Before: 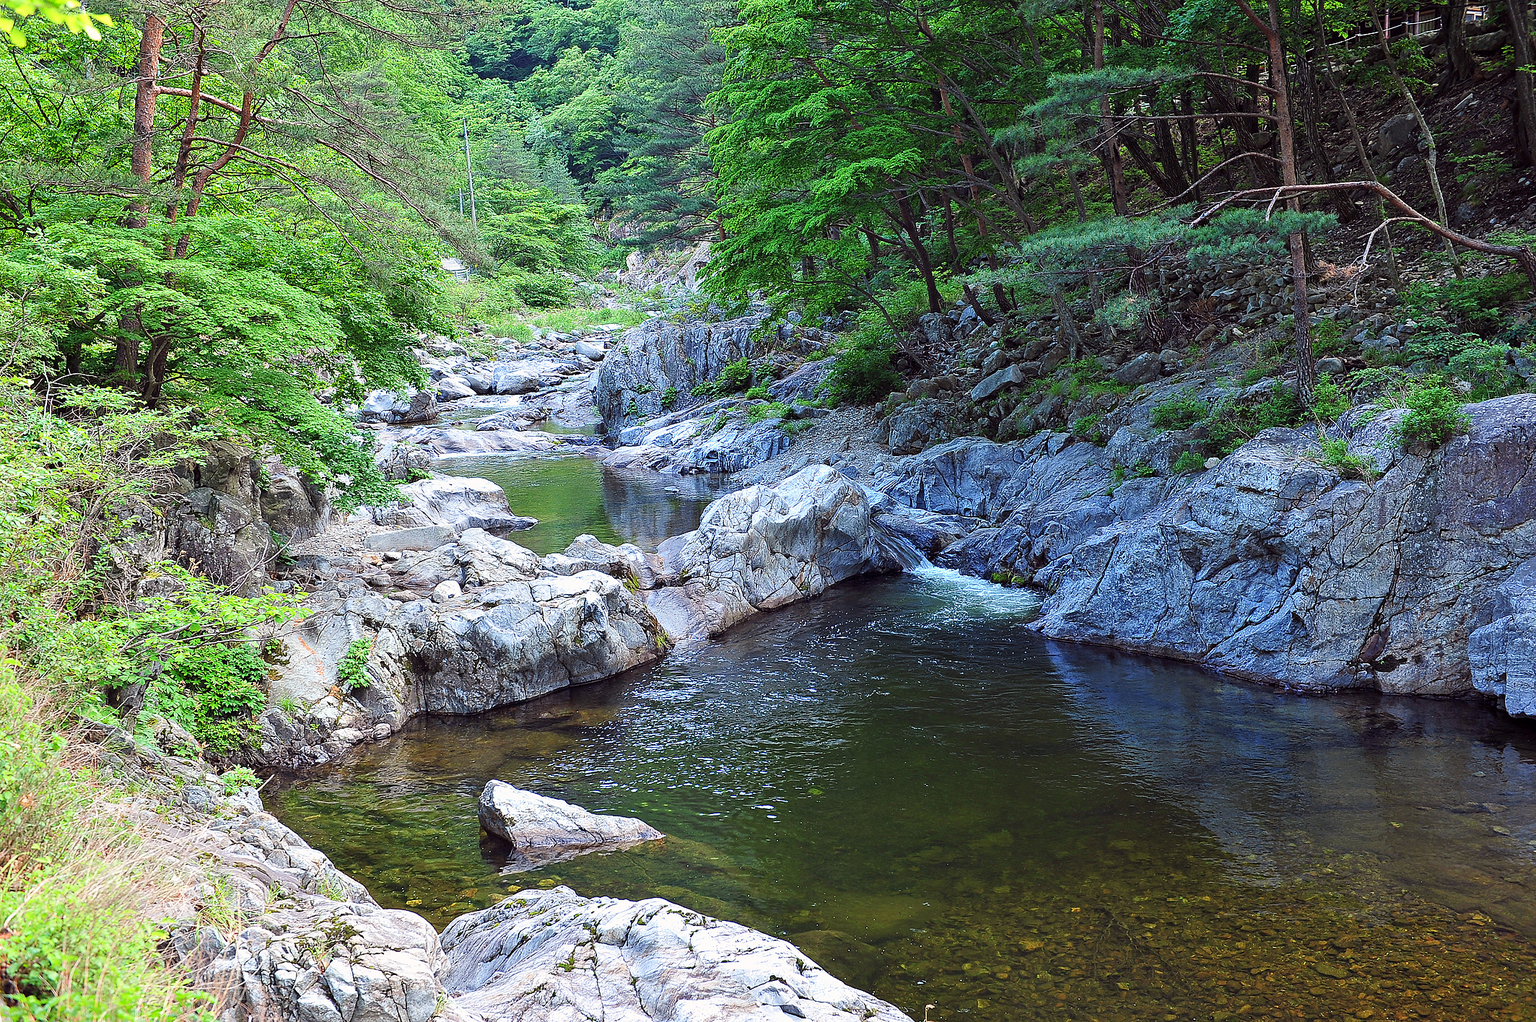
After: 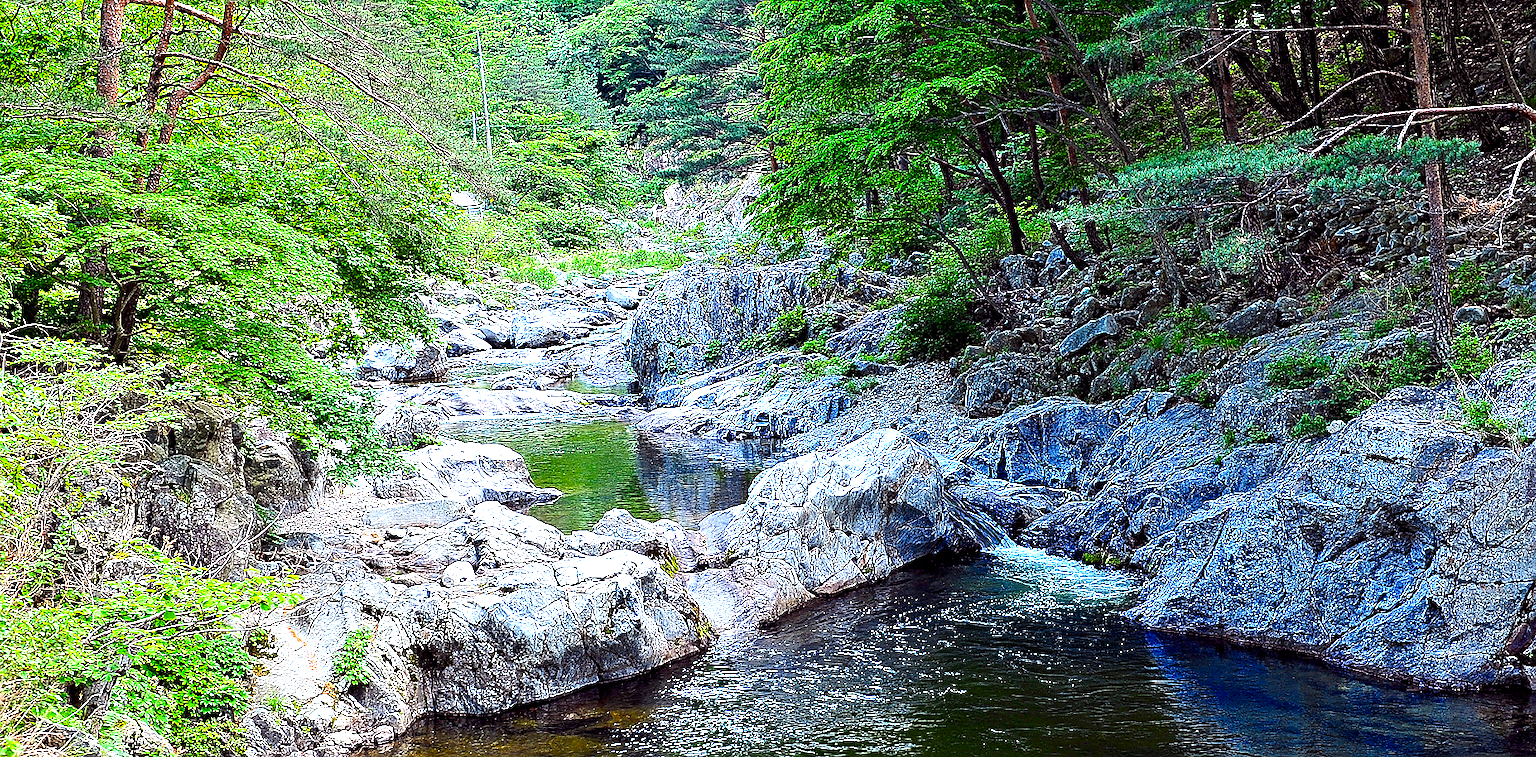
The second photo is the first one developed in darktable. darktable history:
sharpen: on, module defaults
color balance rgb: global offset › luminance -1.013%, perceptual saturation grading › global saturation 25.578%, global vibrance 9.895%, contrast 15.203%, saturation formula JzAzBz (2021)
crop: left 3.129%, top 8.927%, right 9.664%, bottom 26.398%
tone equalizer: edges refinement/feathering 500, mask exposure compensation -1.57 EV, preserve details no
contrast brightness saturation: contrast 0.137
exposure: exposure 0.447 EV, compensate highlight preservation false
